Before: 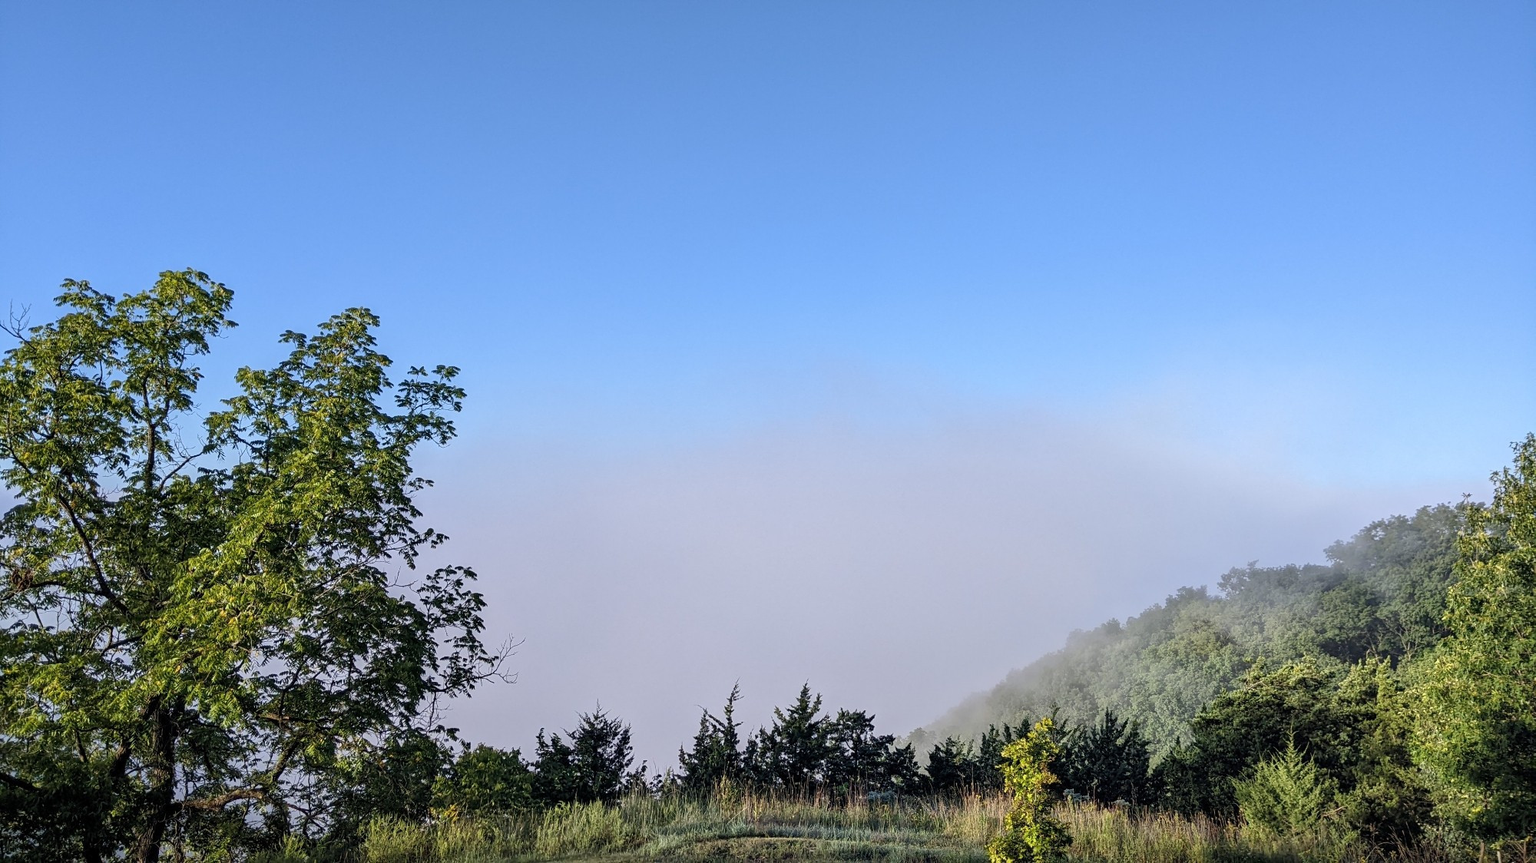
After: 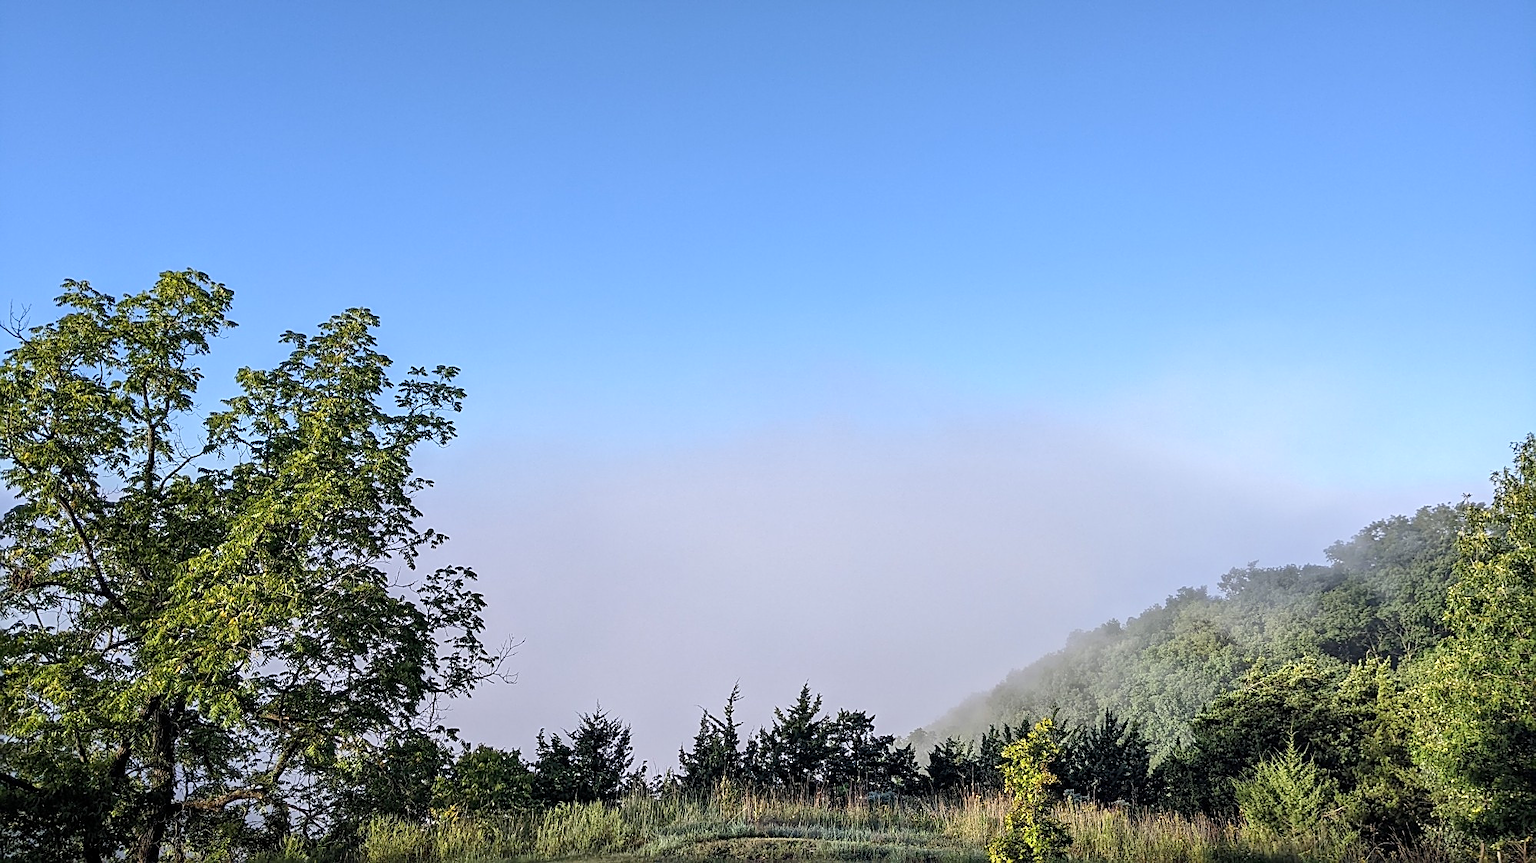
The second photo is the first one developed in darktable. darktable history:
sharpen: on, module defaults
exposure: exposure 0.191 EV, compensate highlight preservation false
